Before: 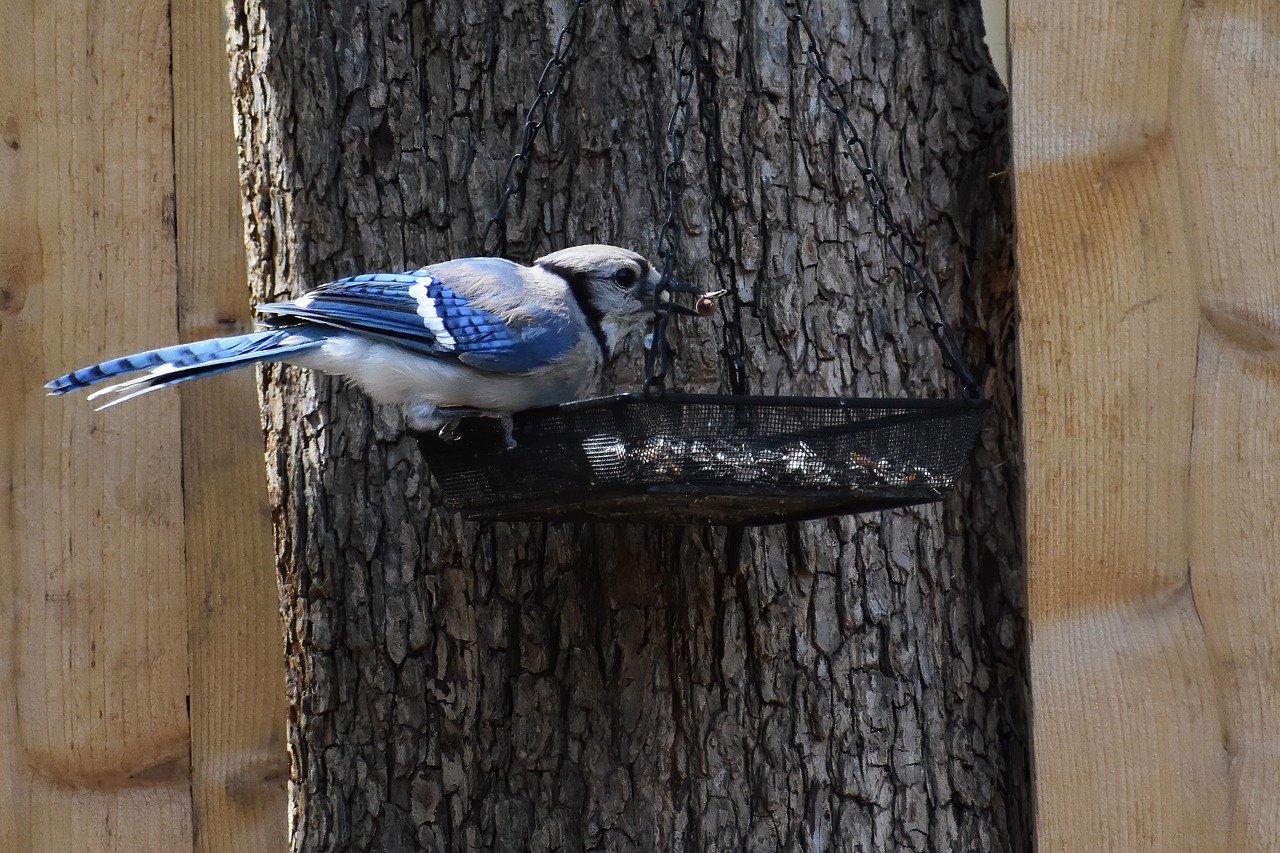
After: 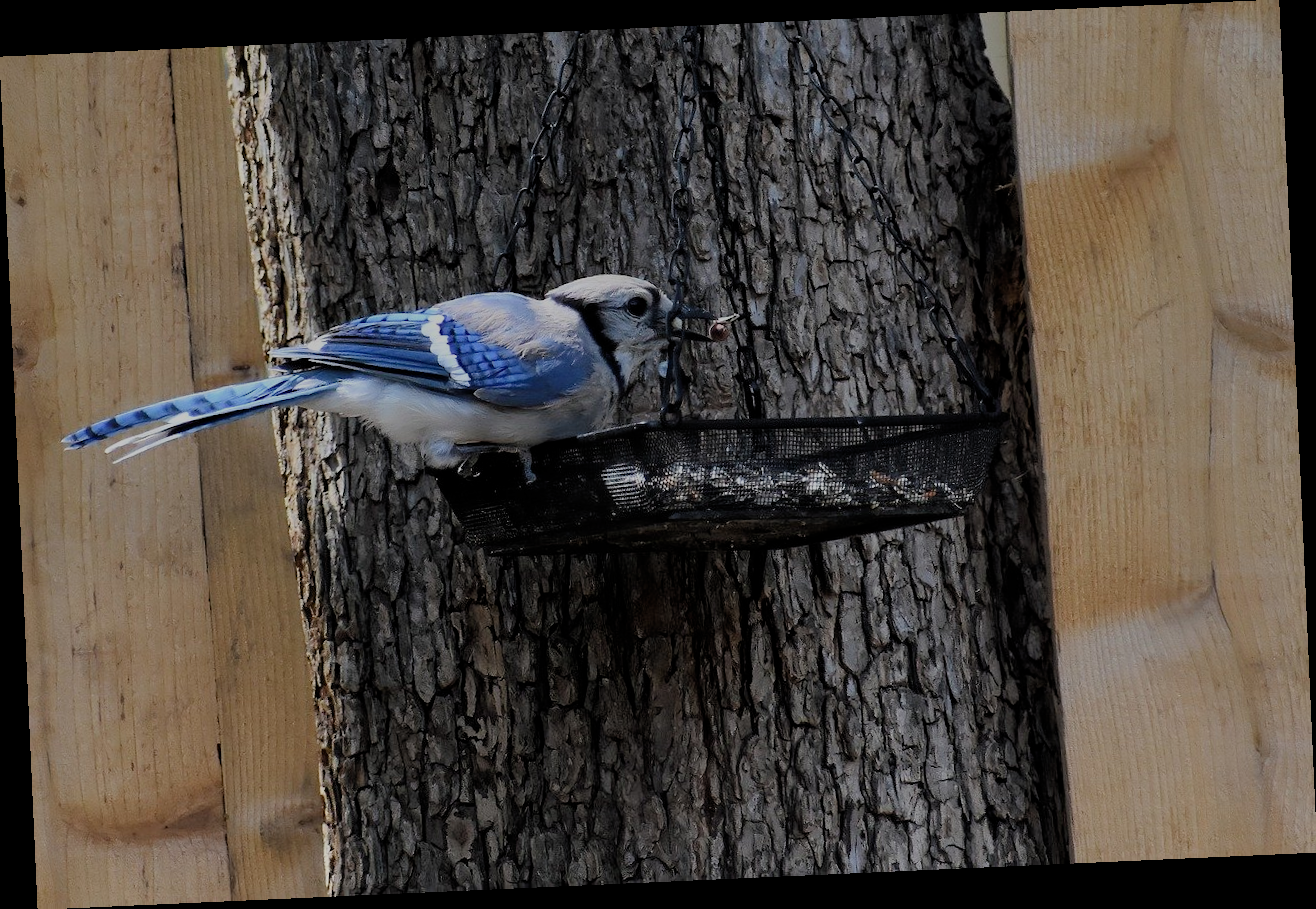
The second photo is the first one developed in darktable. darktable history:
rotate and perspective: rotation -2.56°, automatic cropping off
filmic rgb: black relative exposure -8.79 EV, white relative exposure 4.98 EV, threshold 3 EV, target black luminance 0%, hardness 3.77, latitude 66.33%, contrast 0.822, shadows ↔ highlights balance 20%, color science v5 (2021), contrast in shadows safe, contrast in highlights safe, enable highlight reconstruction true
graduated density: rotation 5.63°, offset 76.9
exposure: black level correction 0, exposure 0.3 EV, compensate highlight preservation false
